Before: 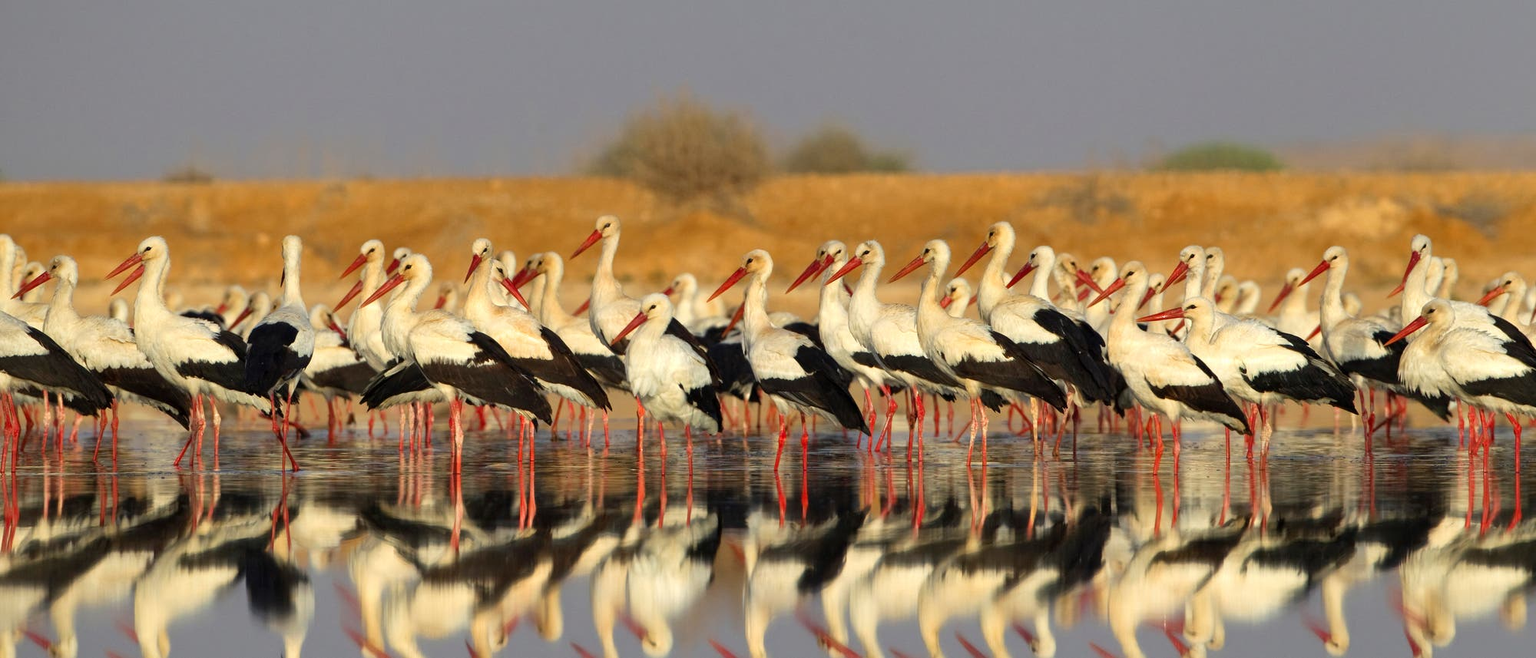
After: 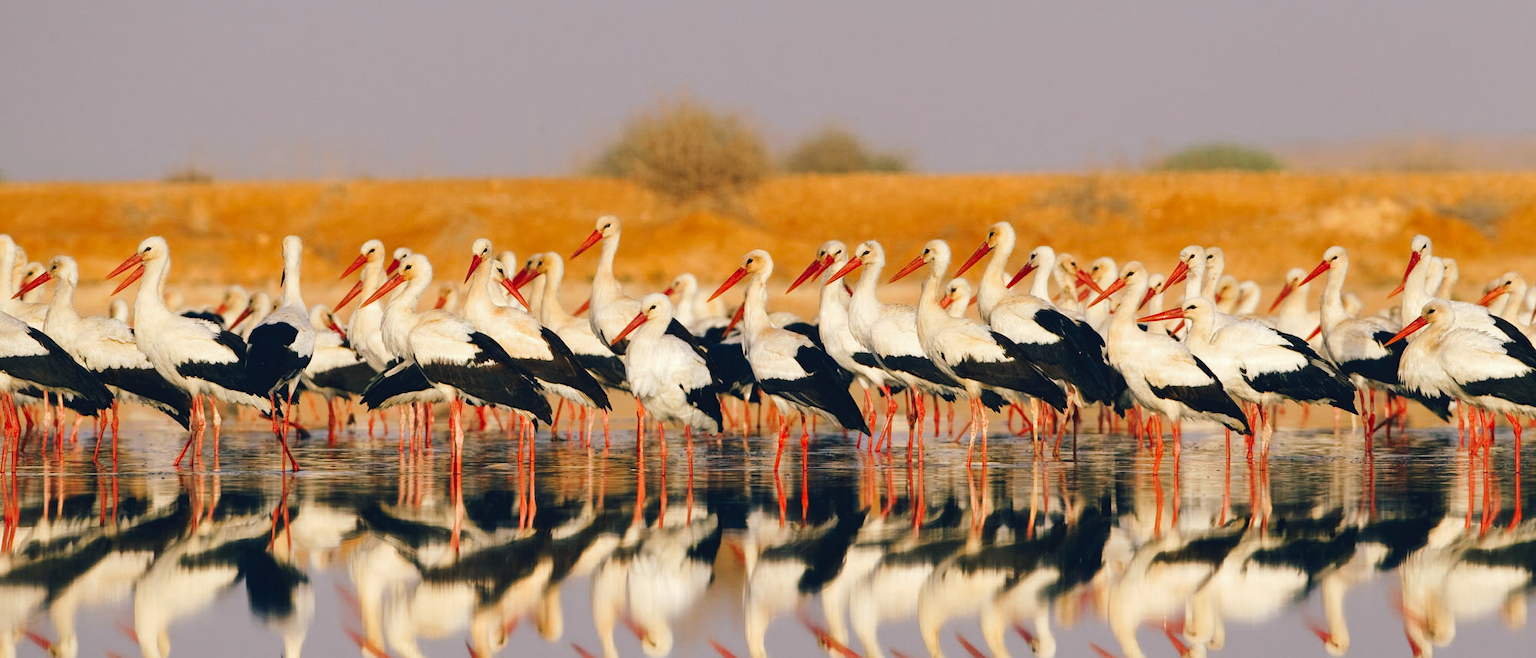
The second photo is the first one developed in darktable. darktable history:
tone curve: curves: ch0 [(0, 0) (0.003, 0.047) (0.011, 0.05) (0.025, 0.053) (0.044, 0.057) (0.069, 0.062) (0.1, 0.084) (0.136, 0.115) (0.177, 0.159) (0.224, 0.216) (0.277, 0.289) (0.335, 0.382) (0.399, 0.474) (0.468, 0.561) (0.543, 0.636) (0.623, 0.705) (0.709, 0.778) (0.801, 0.847) (0.898, 0.916) (1, 1)], preserve colors none
color look up table: target L [93.27, 94.24, 89.03, 82.97, 84.54, 66.42, 60.79, 62.73, 42.32, 38.99, 23.43, 200.7, 88.63, 80.77, 64.72, 58.62, 58.27, 53.07, 53.29, 54.09, 48.66, 39.55, 30.58, 22.2, 17.61, 2.089, 96.45, 78.4, 75.52, 81.61, 79, 56.35, 69.86, 56.43, 55.16, 52.1, 53.61, 28.37, 35.62, 26.07, 6.365, 88.46, 90.35, 76.61, 68.45, 76.08, 69.22, 39.35, 39.39], target a [-4.757, -14.77, -22.07, -7.901, -29.31, -25.49, -50.42, -19.78, -16.81, -30.08, -20.34, 0, 6.916, 3.34, 48.51, 56.69, 16.58, 35.86, 71.11, 63.28, 70.02, 54.33, 4.401, 33.33, 5.561, -4.077, 3.718, 33.26, 40.29, 21.32, 38.61, 69.29, 8.324, 26.33, 14.02, 49.28, 41.31, 30.13, 19.31, 13.92, 6.818, -24.55, -12.4, -25.84, 1.192, -5.994, -16.85, -22.09, -11.63], target b [29.74, 46.31, 27.54, 10.85, 7.073, 45.1, 34.63, 11.22, 27.73, 19.62, 8.947, 0, 27.03, 63.47, 30.08, 59.32, 27.69, 47.38, 27.4, 18.44, 53.72, 36.63, 2.672, 4.551, 13.93, -17.09, -1.013, -0.476, -12.13, -19.19, -22.64, -4.925, -40.55, -9.887, -32.88, -23.82, -43.08, -15.25, -66.63, -47.01, -24.59, -13.86, -6.597, -8.242, -2.343, -26.51, -19.02, -4.402, -29], num patches 49
